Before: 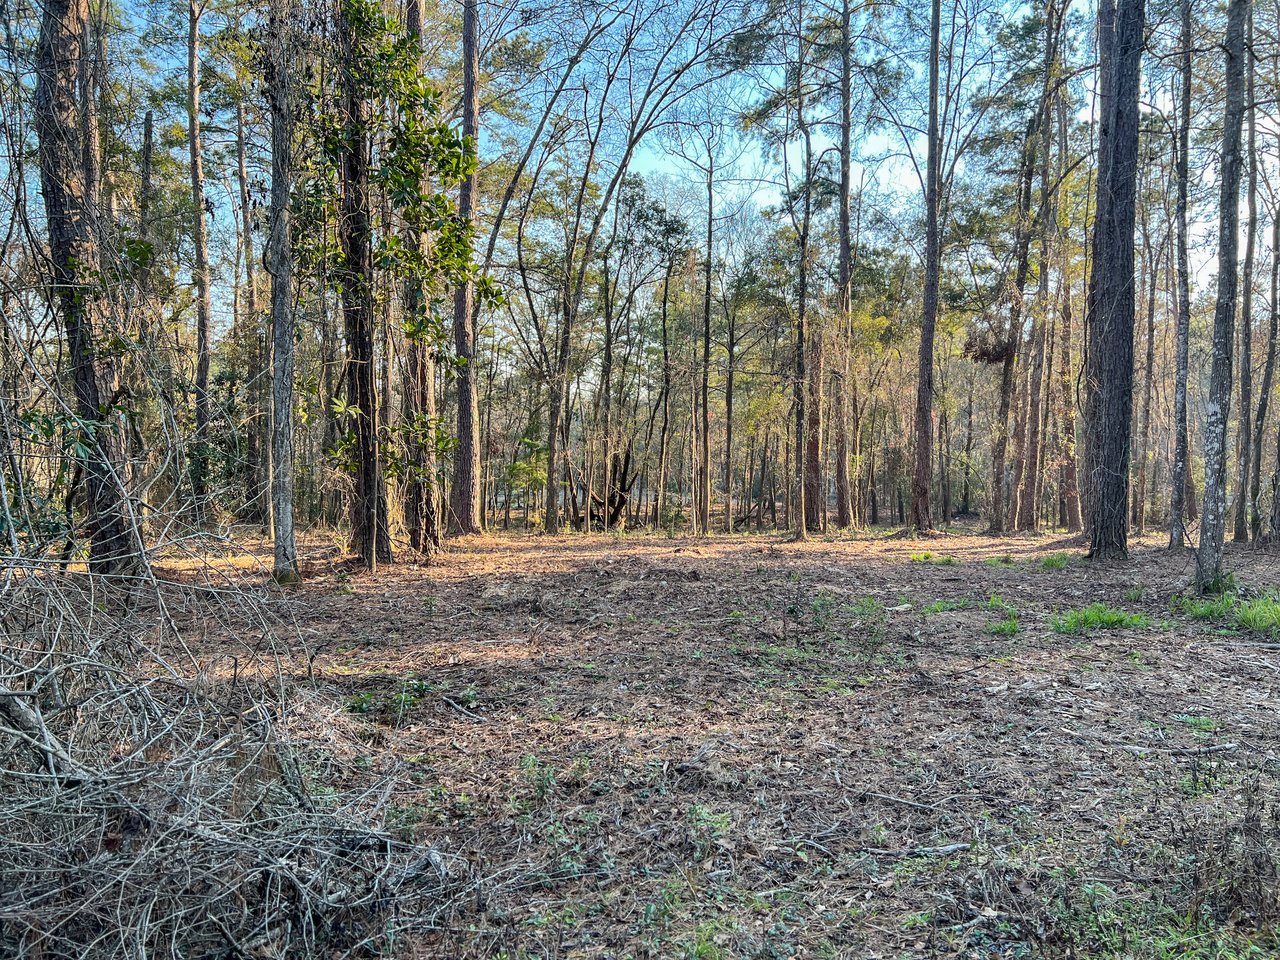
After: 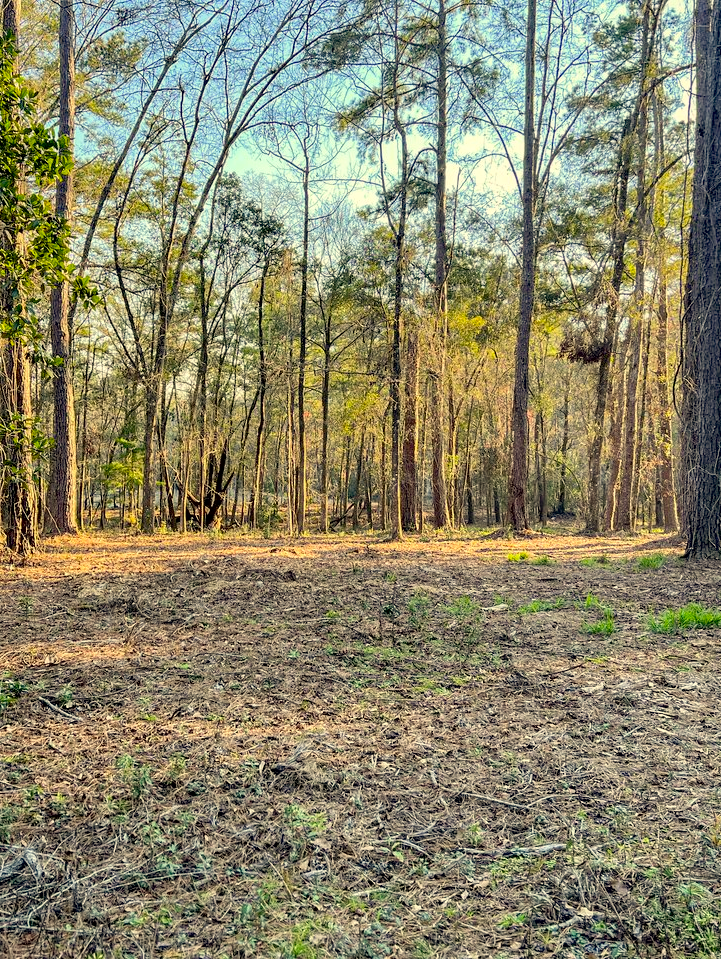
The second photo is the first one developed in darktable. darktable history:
crop: left 31.596%, top 0.025%, right 12.02%
color correction: highlights a* 2.54, highlights b* 22.96
tone equalizer: edges refinement/feathering 500, mask exposure compensation -1.57 EV, preserve details no
exposure: black level correction 0.009, exposure 0.016 EV, compensate highlight preservation false
contrast brightness saturation: brightness 0.09, saturation 0.191
local contrast: mode bilateral grid, contrast 21, coarseness 51, detail 119%, midtone range 0.2
